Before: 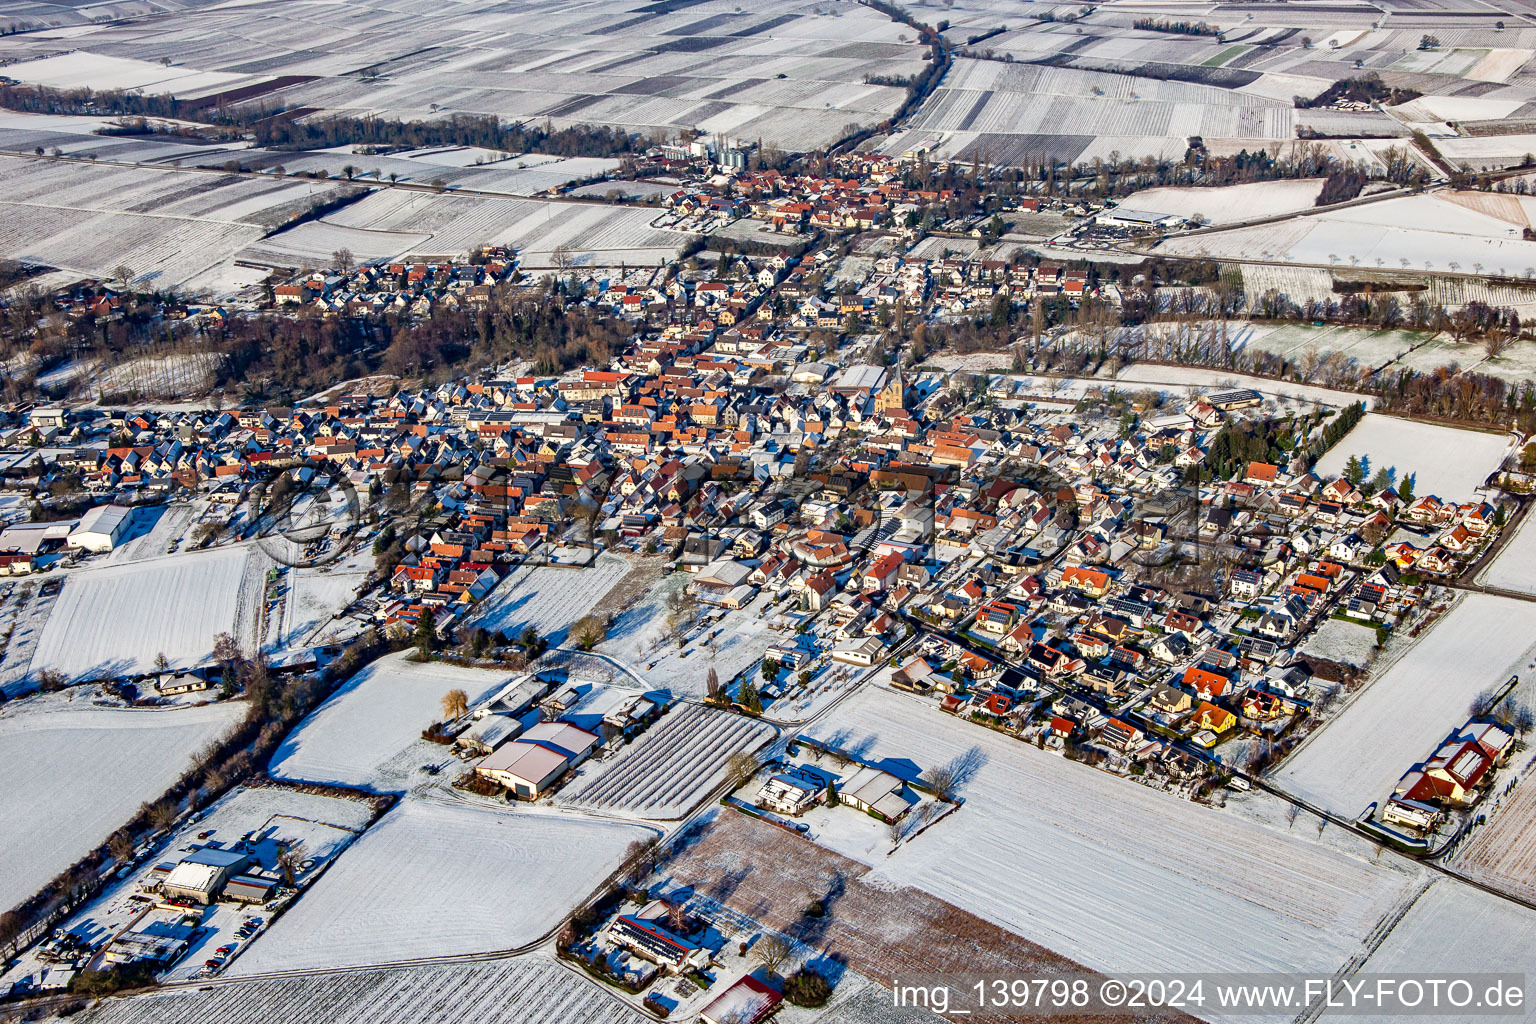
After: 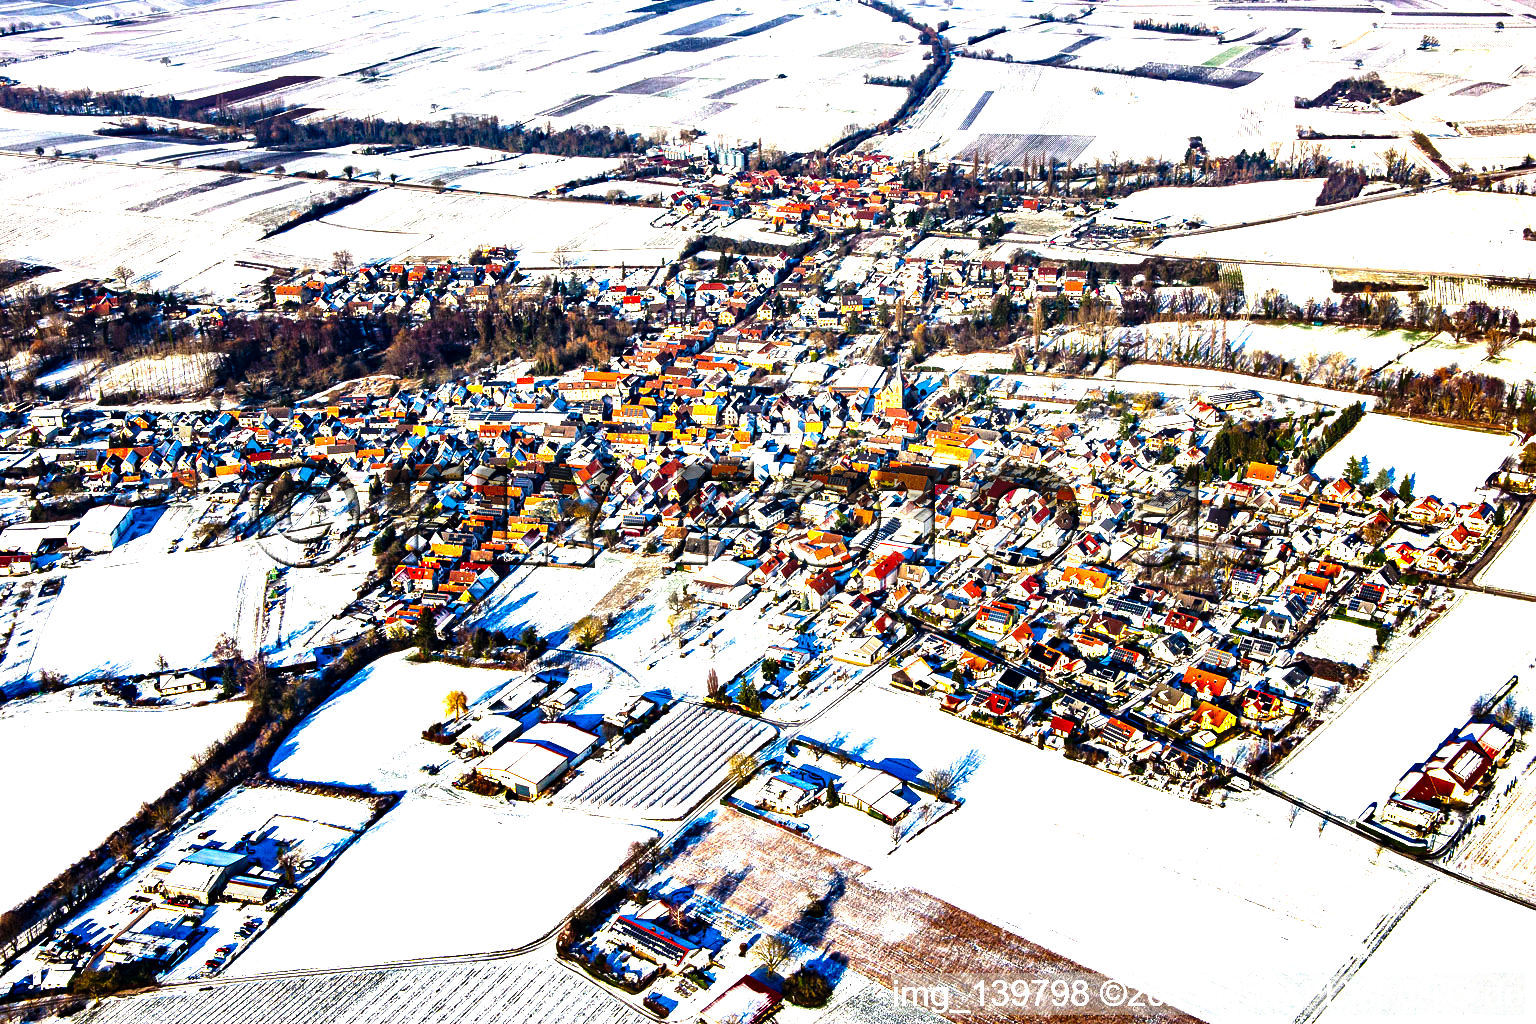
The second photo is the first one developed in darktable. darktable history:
tone curve: curves: ch0 [(0, 0) (0.003, 0.002) (0.011, 0.006) (0.025, 0.014) (0.044, 0.025) (0.069, 0.039) (0.1, 0.056) (0.136, 0.082) (0.177, 0.116) (0.224, 0.163) (0.277, 0.233) (0.335, 0.311) (0.399, 0.396) (0.468, 0.488) (0.543, 0.588) (0.623, 0.695) (0.709, 0.809) (0.801, 0.912) (0.898, 0.997) (1, 1)], preserve colors none
color balance rgb: highlights gain › luminance 5.625%, highlights gain › chroma 2.517%, highlights gain › hue 89.42°, perceptual saturation grading › global saturation 29.924%, perceptual brilliance grading › highlights 47.964%, perceptual brilliance grading › mid-tones 22.563%, perceptual brilliance grading › shadows -6.755%, global vibrance 20%
